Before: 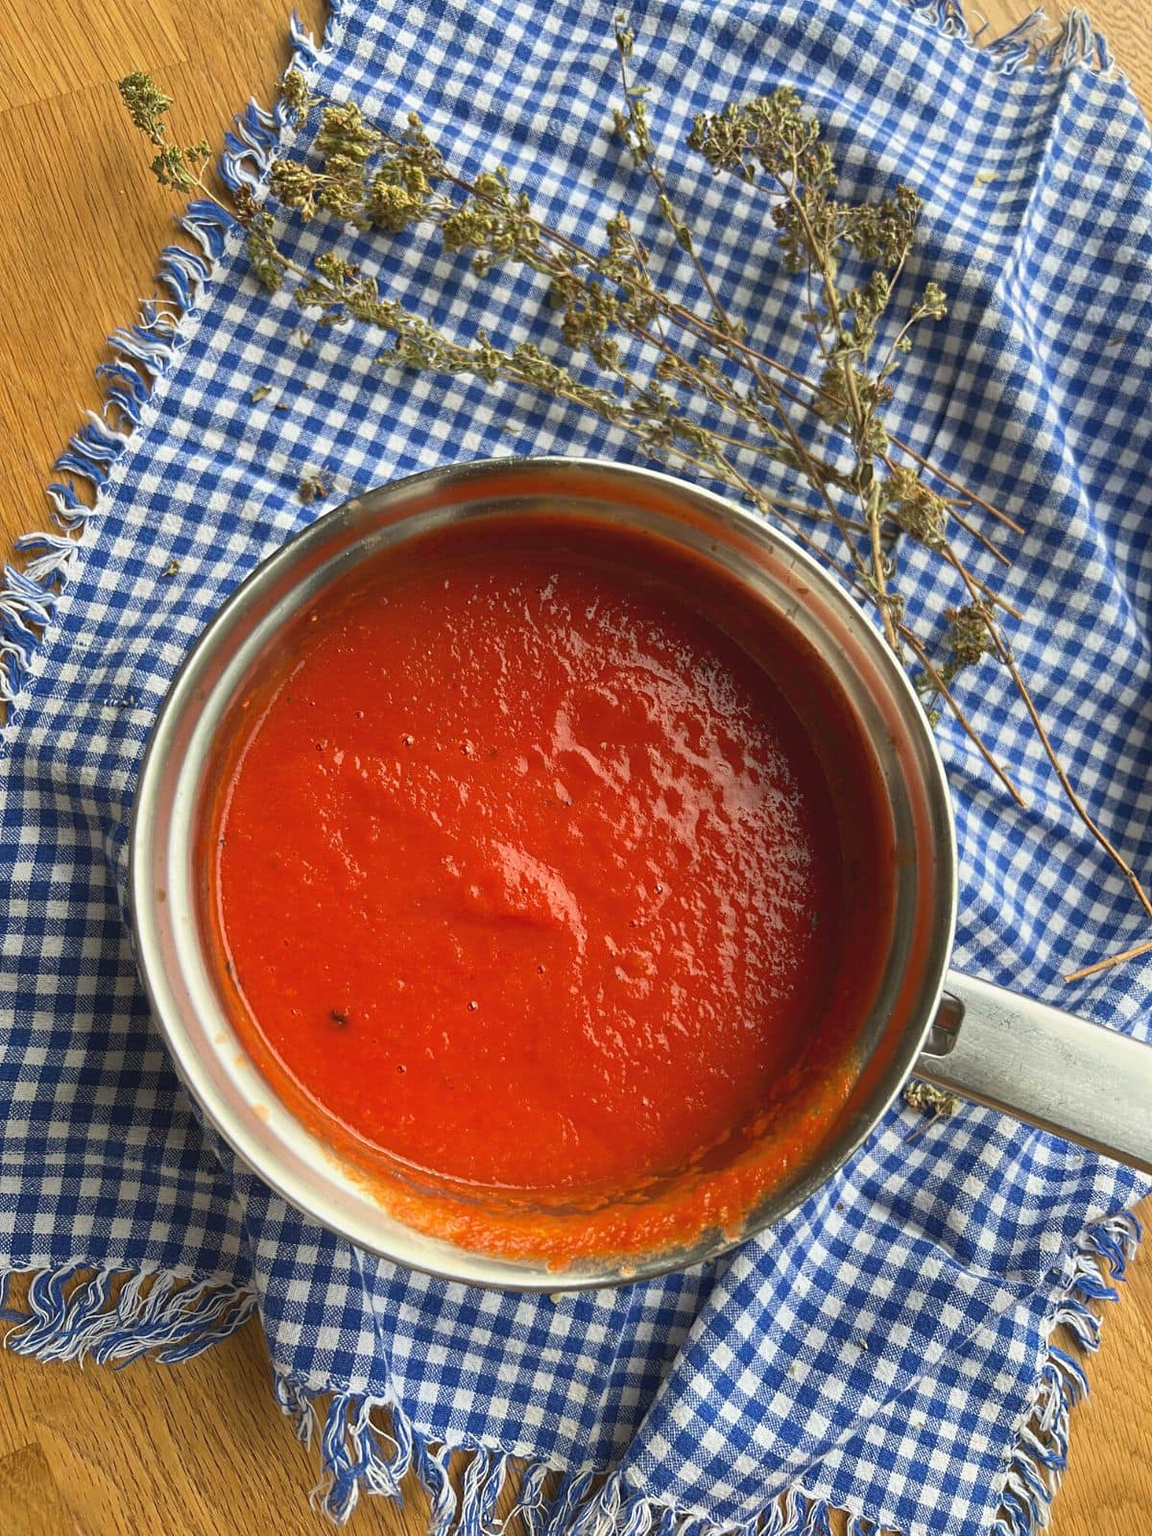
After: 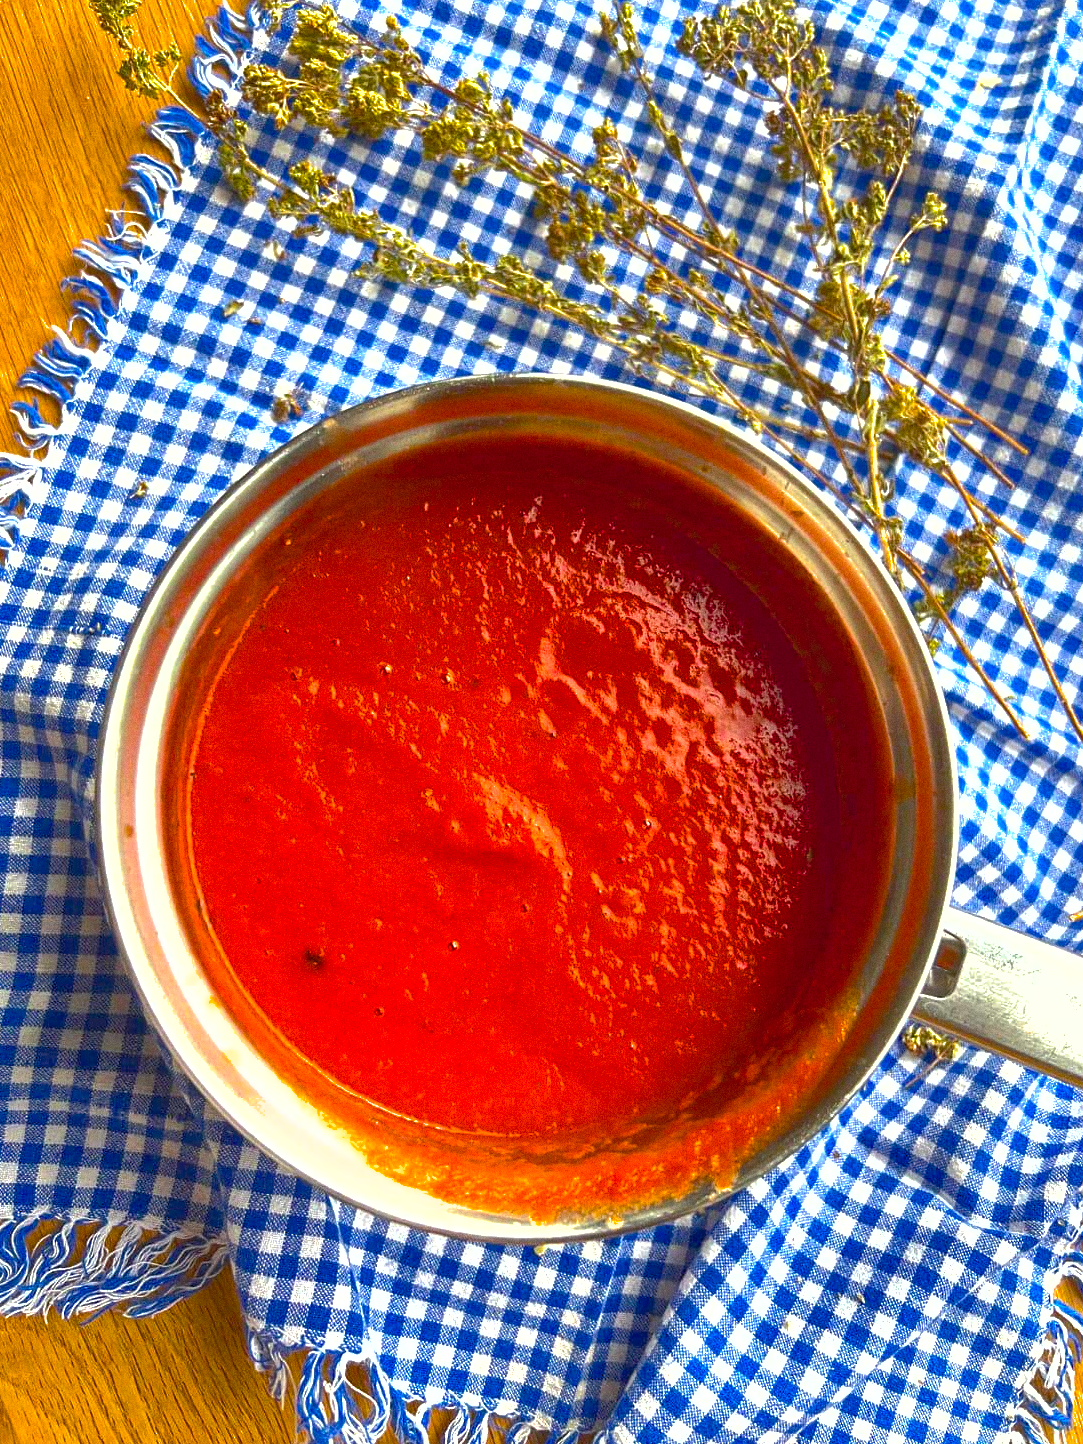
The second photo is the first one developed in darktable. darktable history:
crop: left 3.305%, top 6.436%, right 6.389%, bottom 3.258%
shadows and highlights: on, module defaults
color balance rgb: linear chroma grading › global chroma 9%, perceptual saturation grading › global saturation 36%, perceptual saturation grading › shadows 35%, perceptual brilliance grading › global brilliance 15%, perceptual brilliance grading › shadows -35%, global vibrance 15%
grain: on, module defaults
tone equalizer: -8 EV 0.25 EV, -7 EV 0.417 EV, -6 EV 0.417 EV, -5 EV 0.25 EV, -3 EV -0.25 EV, -2 EV -0.417 EV, -1 EV -0.417 EV, +0 EV -0.25 EV, edges refinement/feathering 500, mask exposure compensation -1.57 EV, preserve details guided filter
exposure: black level correction 0, exposure 0.95 EV, compensate exposure bias true, compensate highlight preservation false
color balance: gamma [0.9, 0.988, 0.975, 1.025], gain [1.05, 1, 1, 1]
